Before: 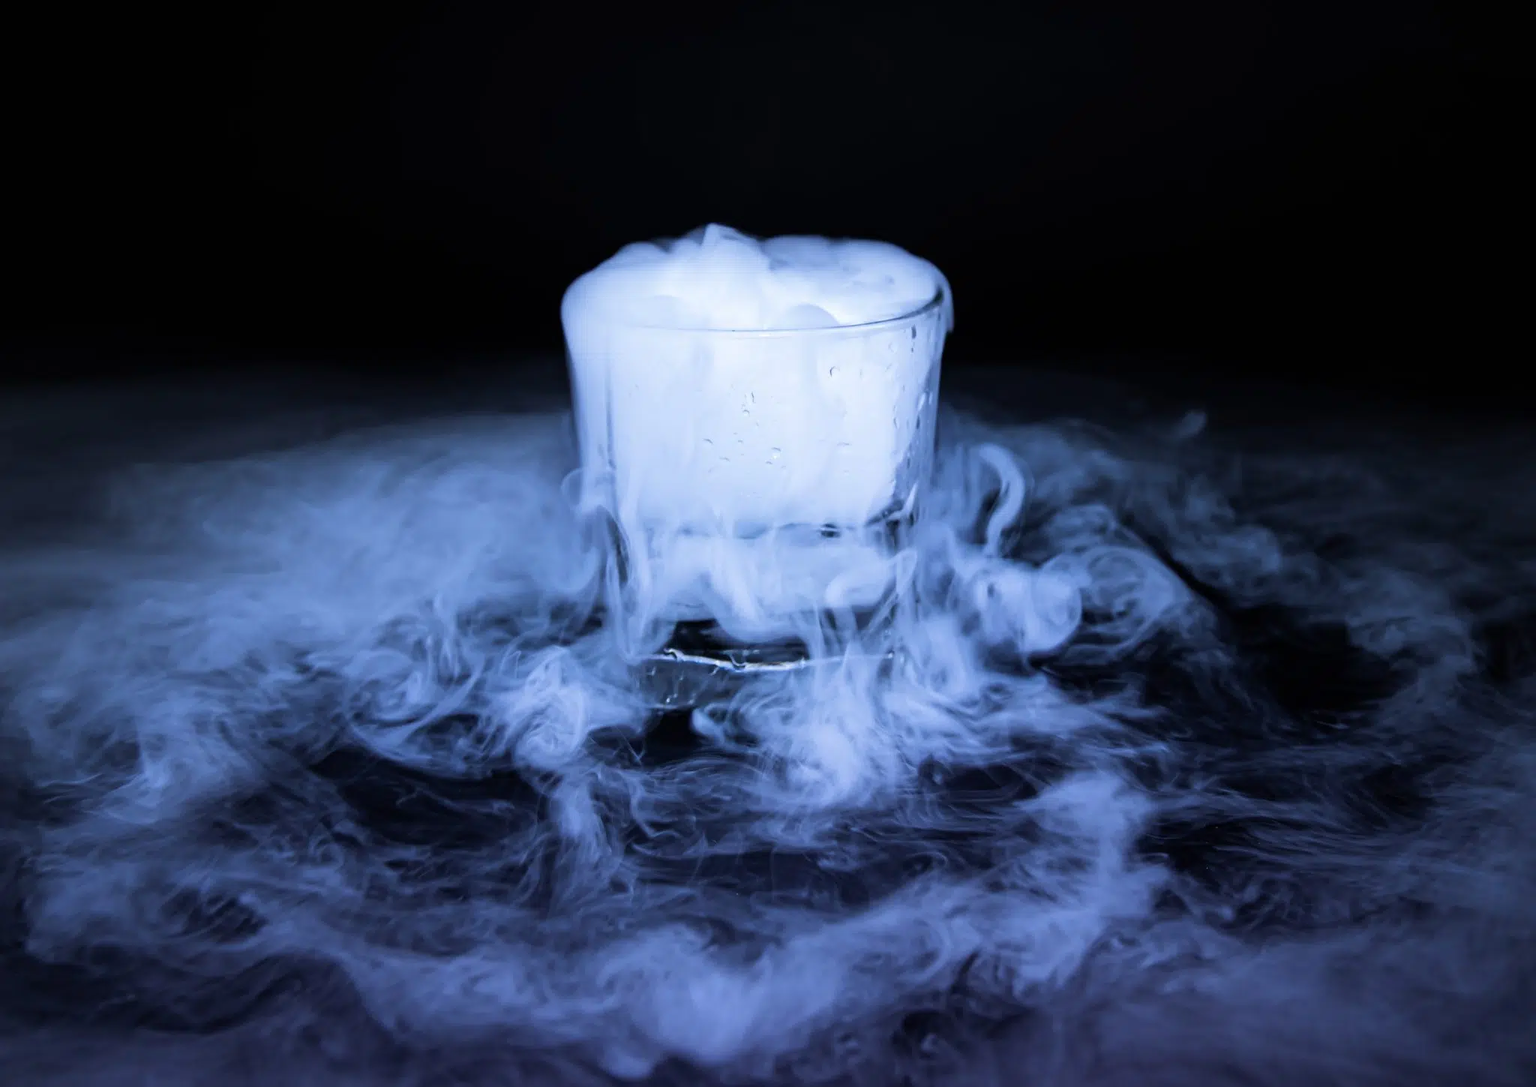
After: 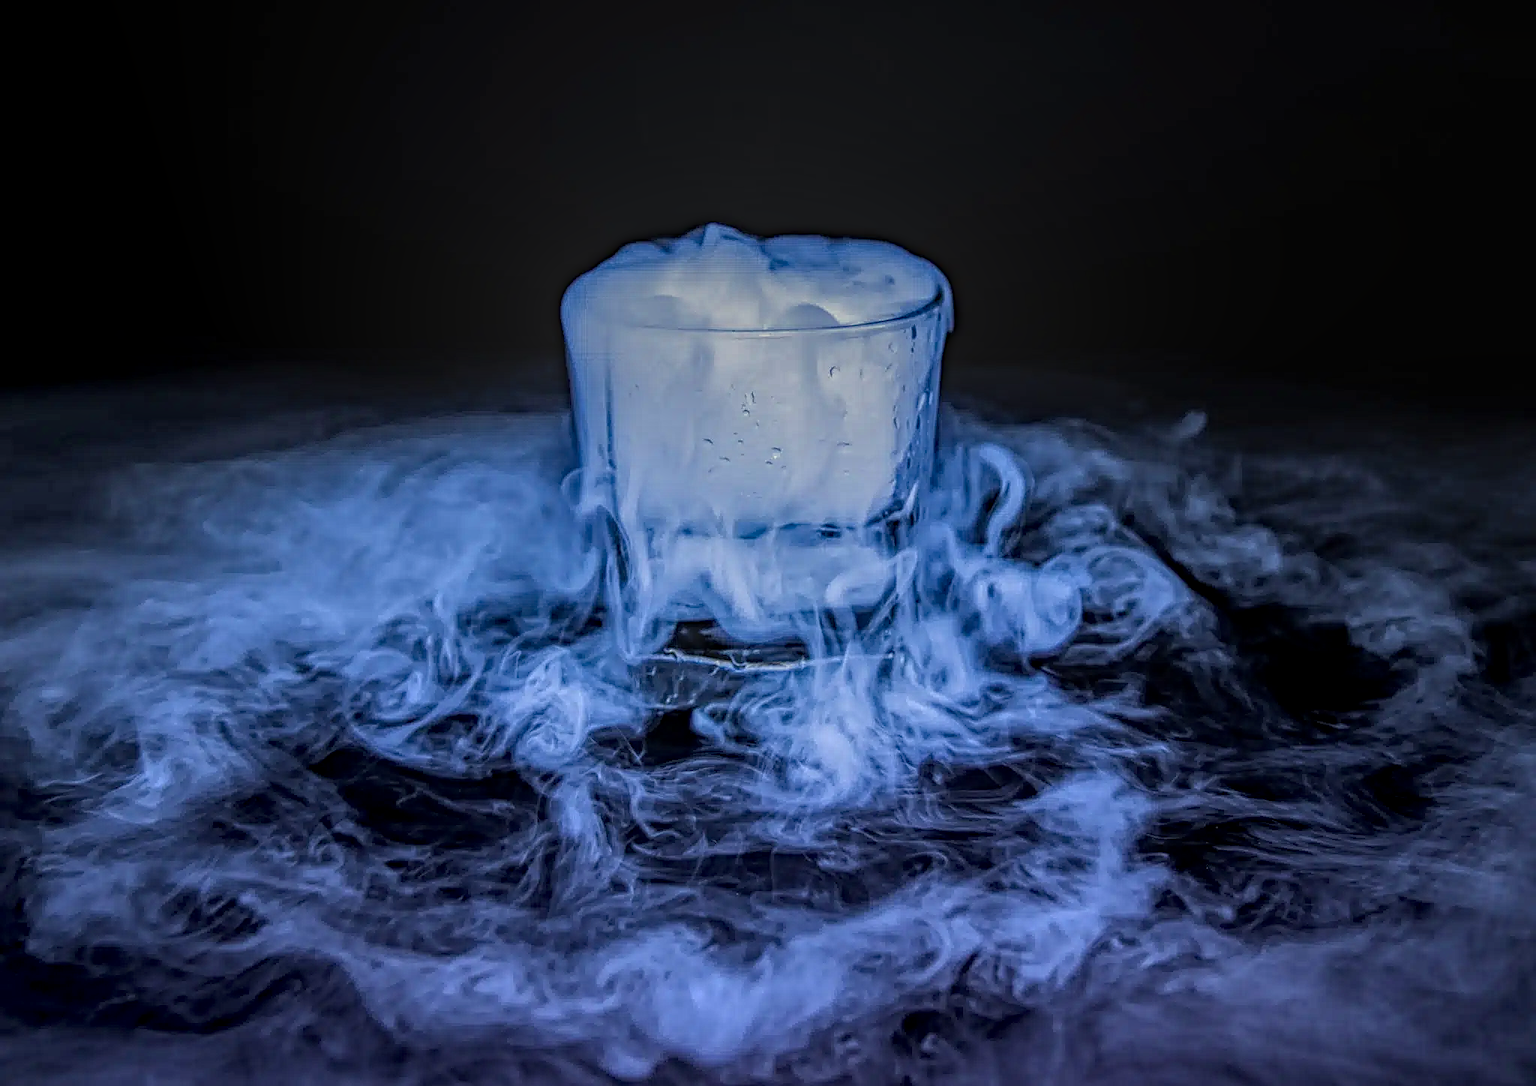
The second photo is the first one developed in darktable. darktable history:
local contrast: highlights 2%, shadows 6%, detail 200%, midtone range 0.244
sharpen: on, module defaults
haze removal: strength 0.264, distance 0.25, compatibility mode true, adaptive false
